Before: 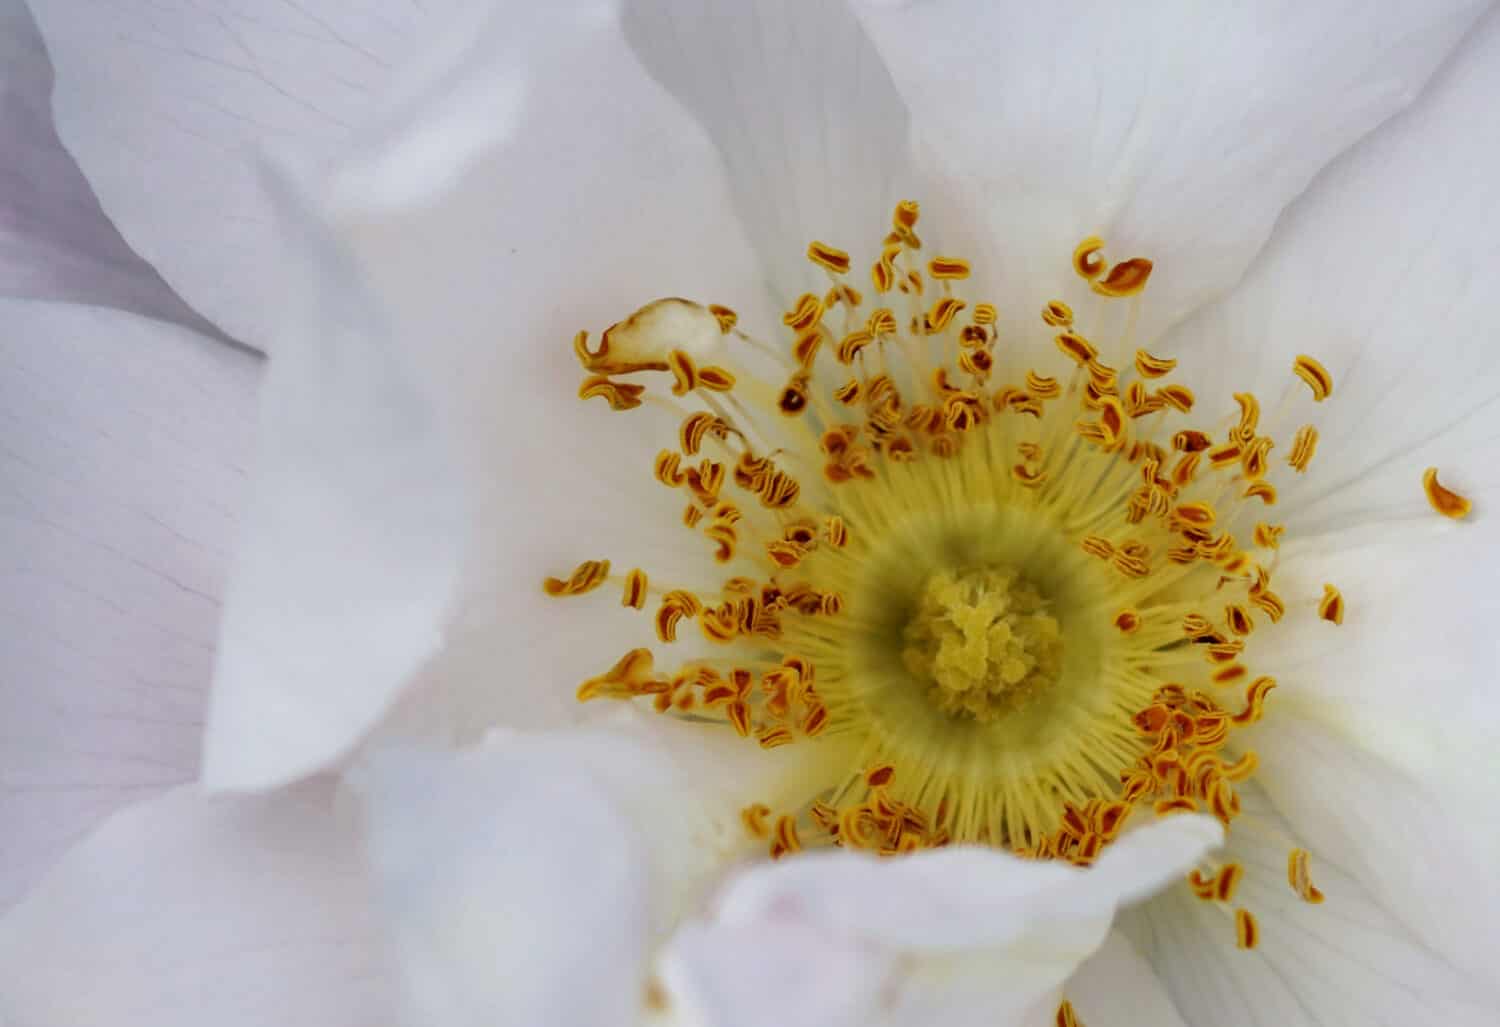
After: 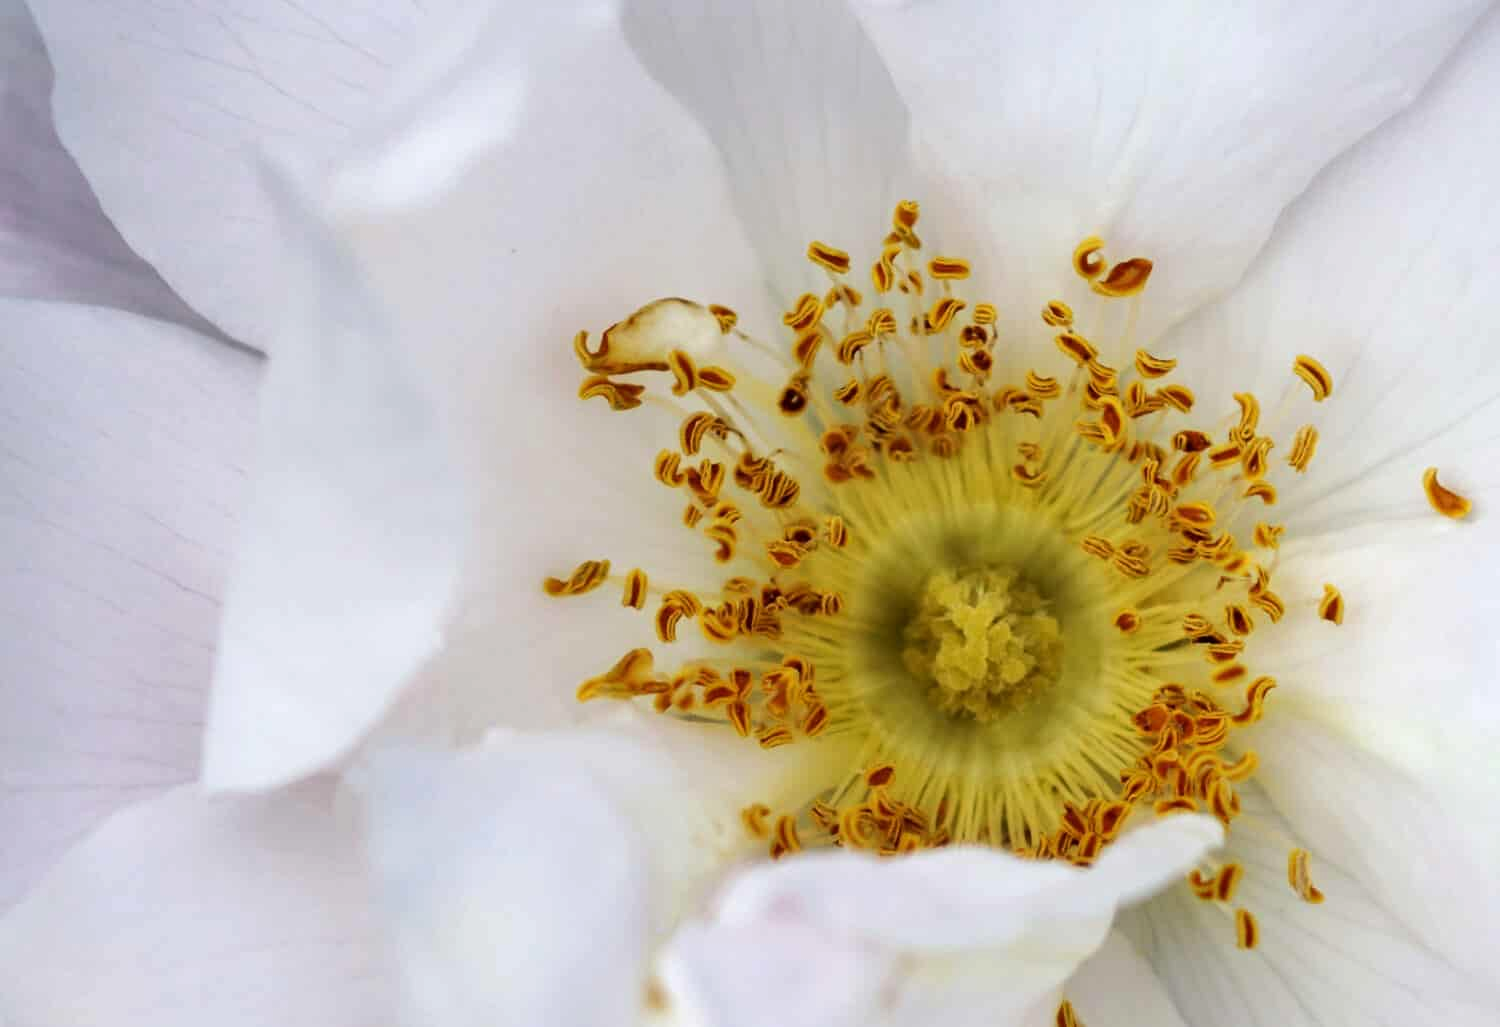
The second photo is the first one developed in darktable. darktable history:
tone equalizer: -8 EV -0.401 EV, -7 EV -0.371 EV, -6 EV -0.317 EV, -5 EV -0.201 EV, -3 EV 0.255 EV, -2 EV 0.339 EV, -1 EV 0.412 EV, +0 EV 0.443 EV, edges refinement/feathering 500, mask exposure compensation -1.57 EV, preserve details no
